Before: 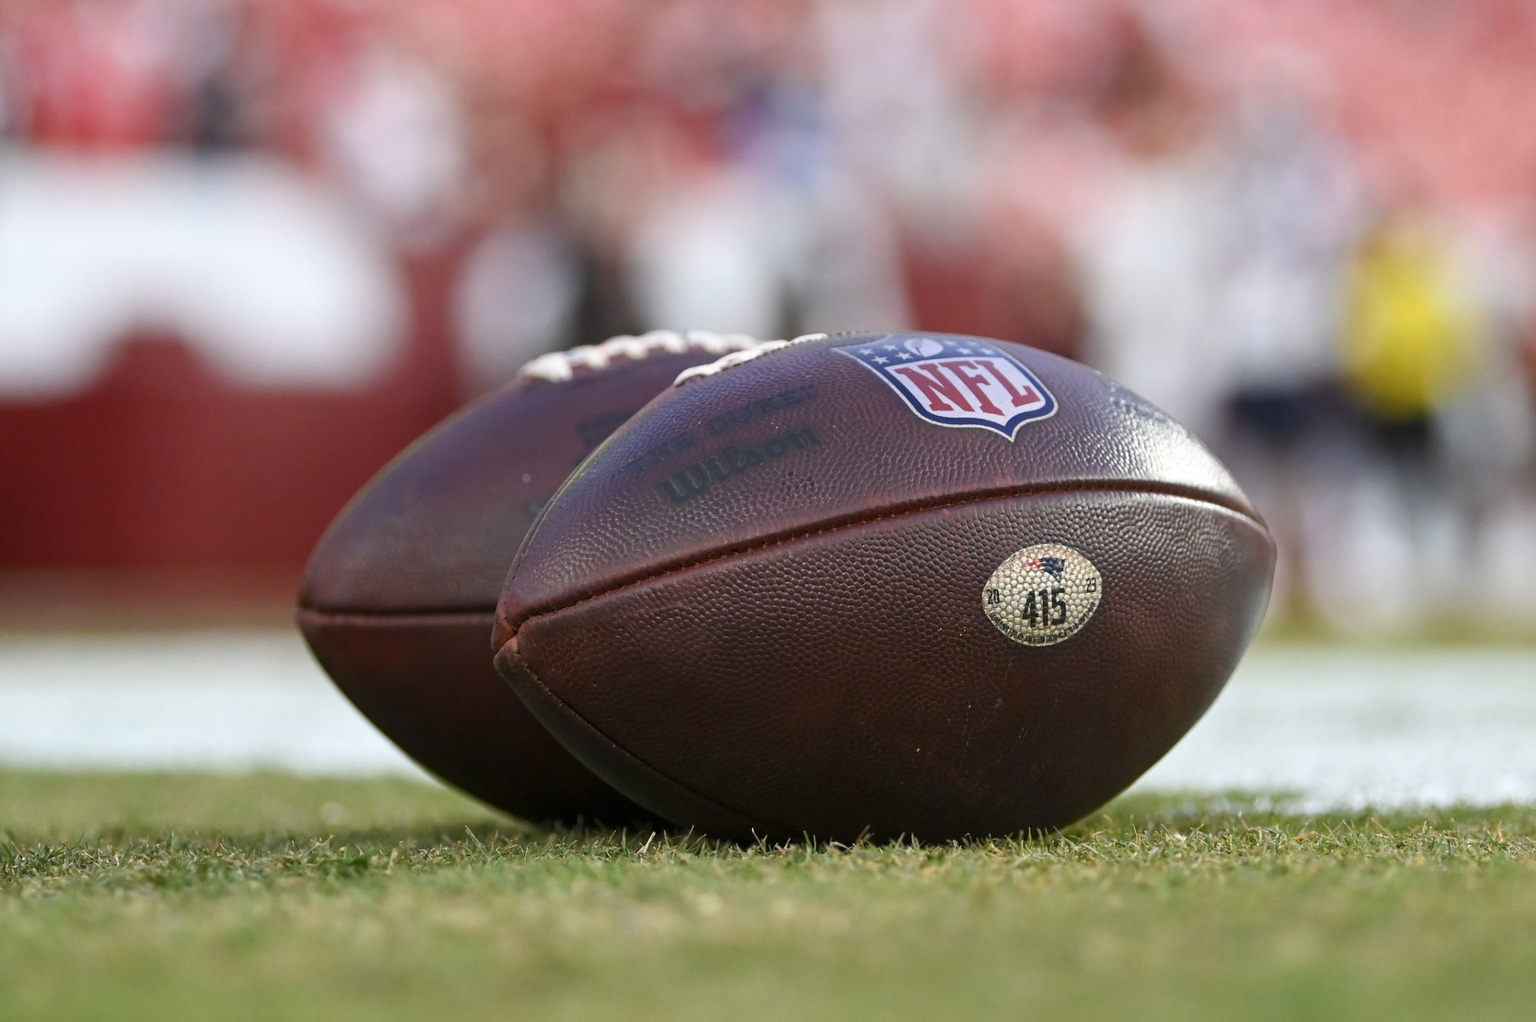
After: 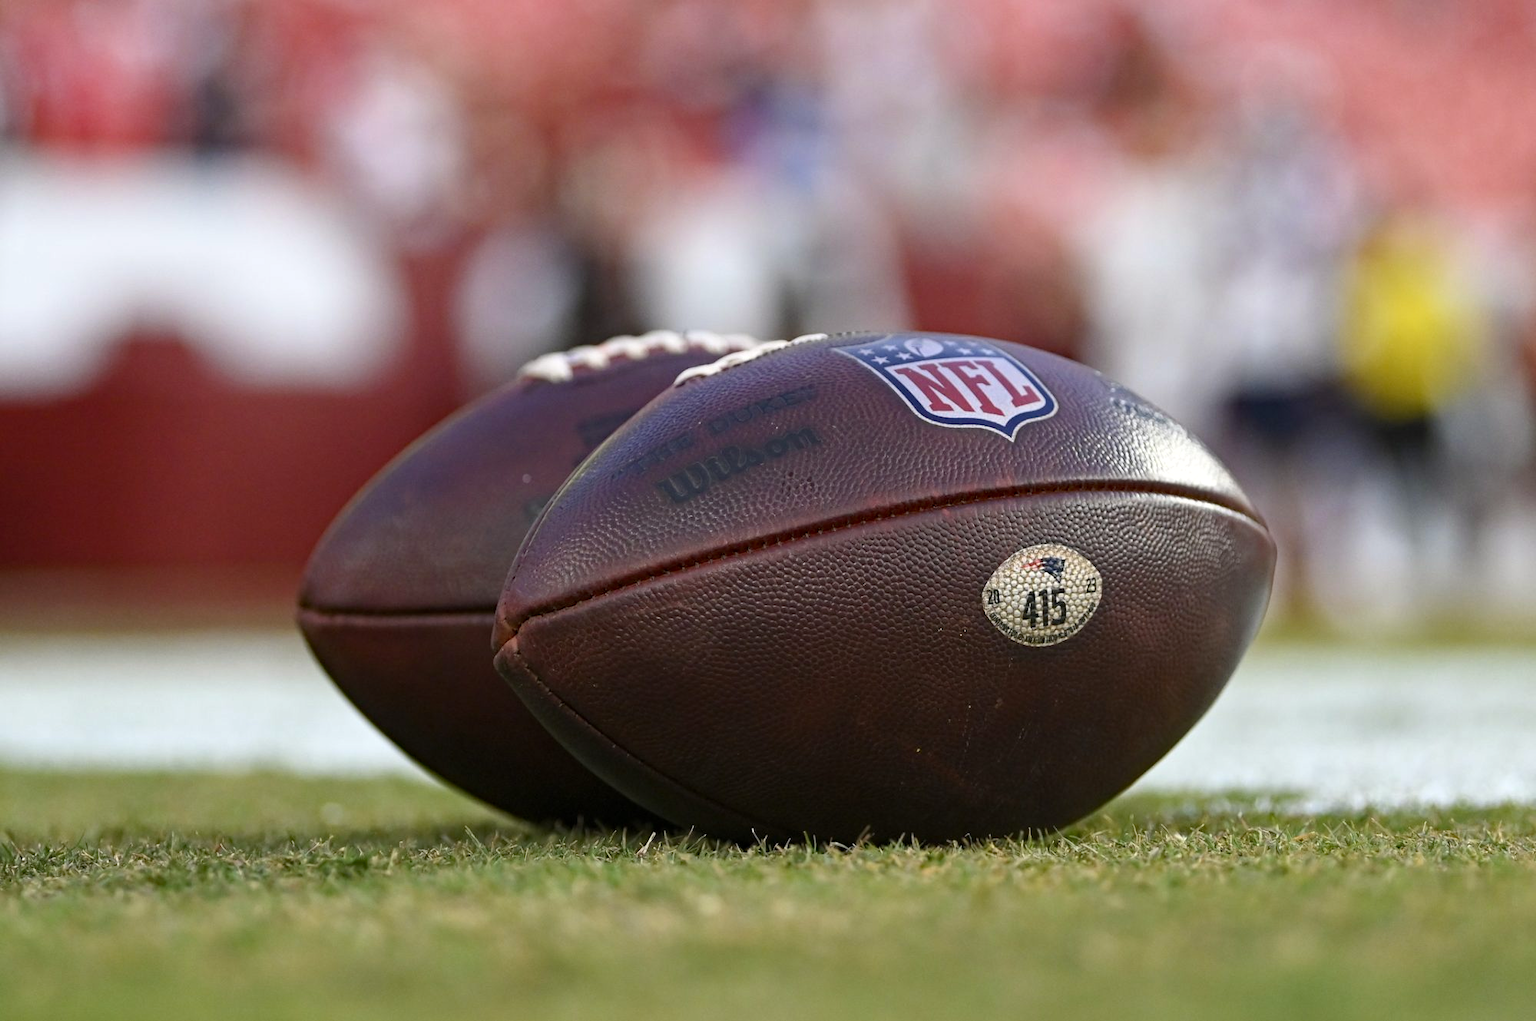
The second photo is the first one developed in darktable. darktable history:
crop: bottom 0.071%
haze removal: strength 0.29, distance 0.25, compatibility mode true, adaptive false
contrast brightness saturation: saturation -0.05
